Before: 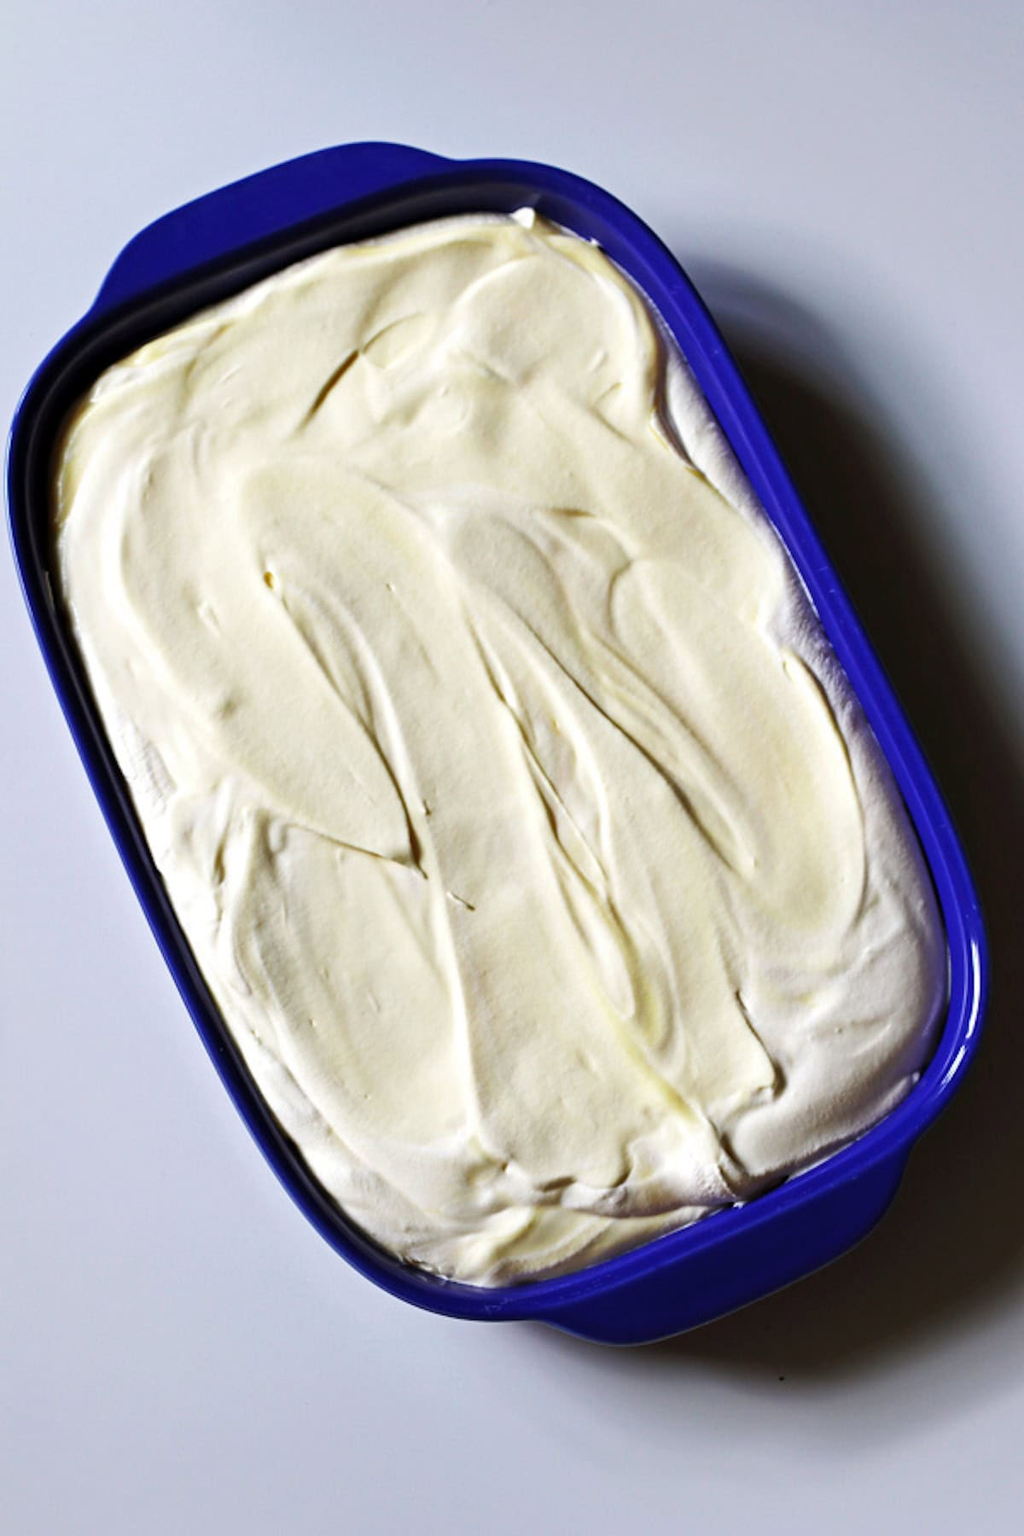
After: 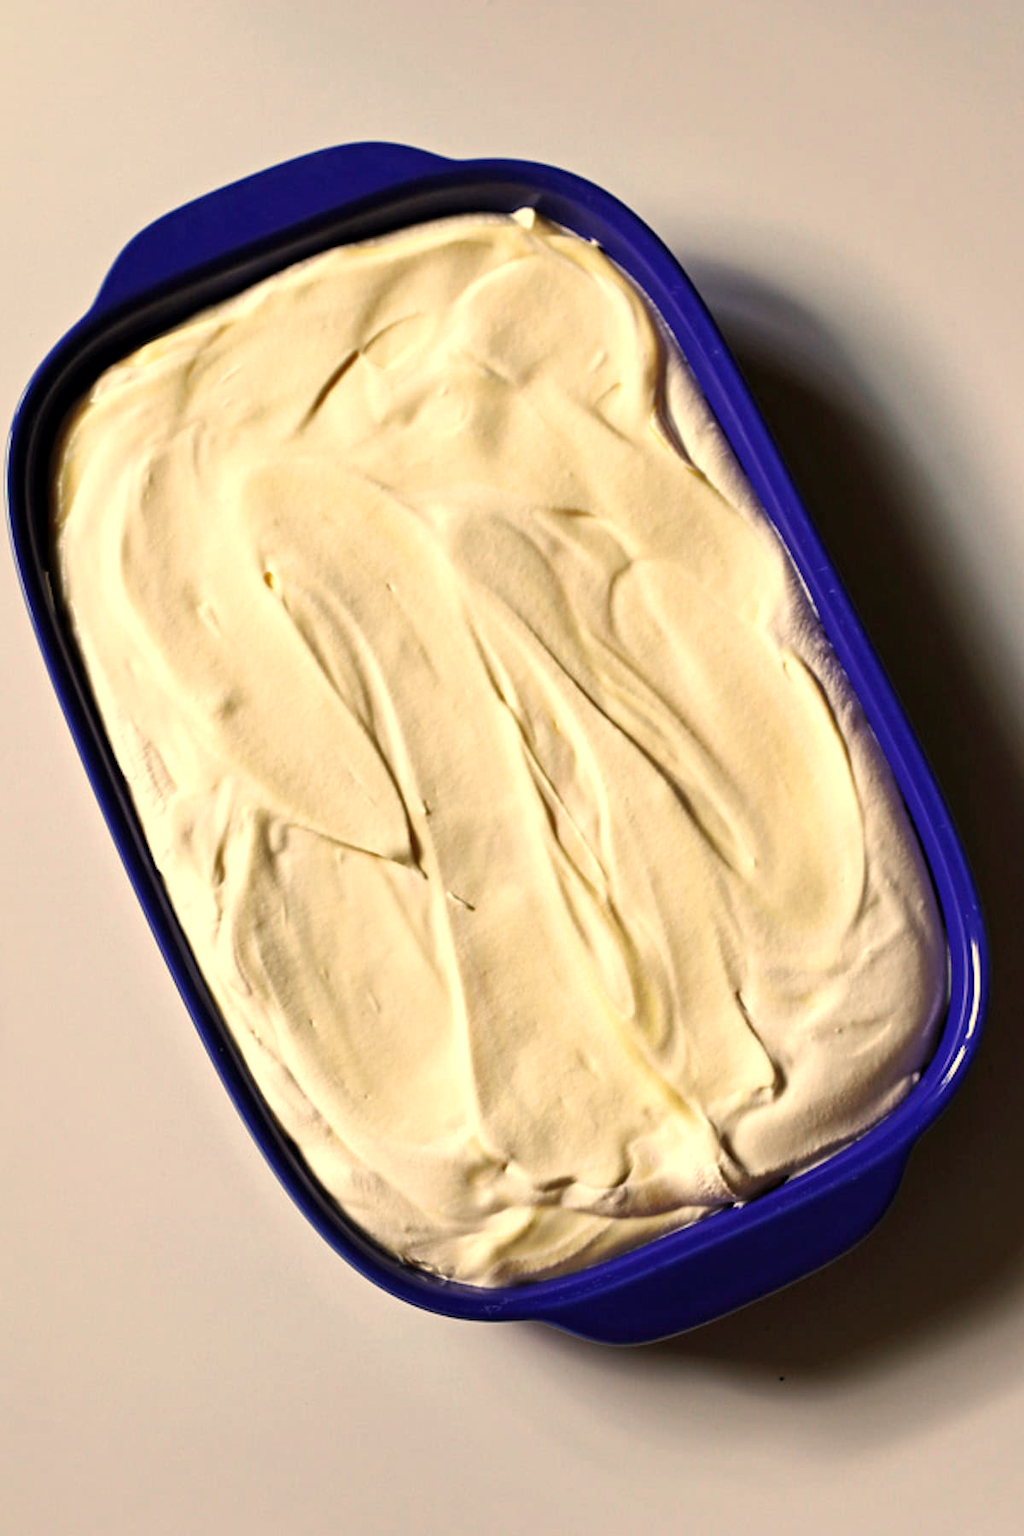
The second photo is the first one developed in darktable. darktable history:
white balance: red 1.138, green 0.996, blue 0.812
local contrast: mode bilateral grid, contrast 20, coarseness 50, detail 120%, midtone range 0.2
